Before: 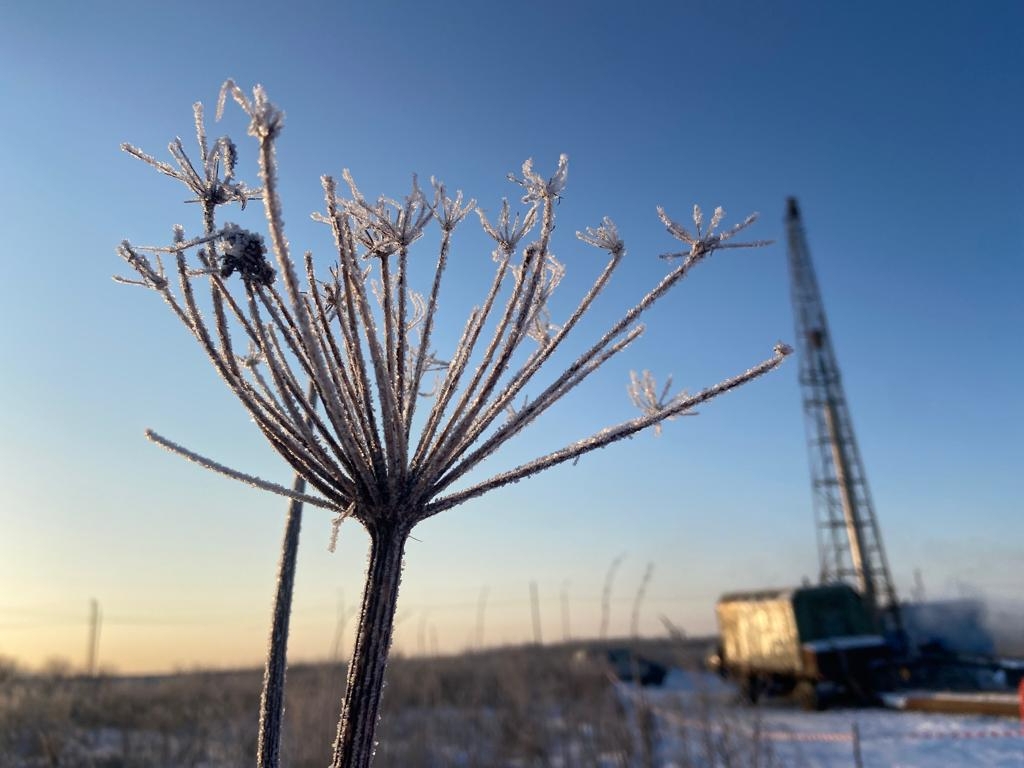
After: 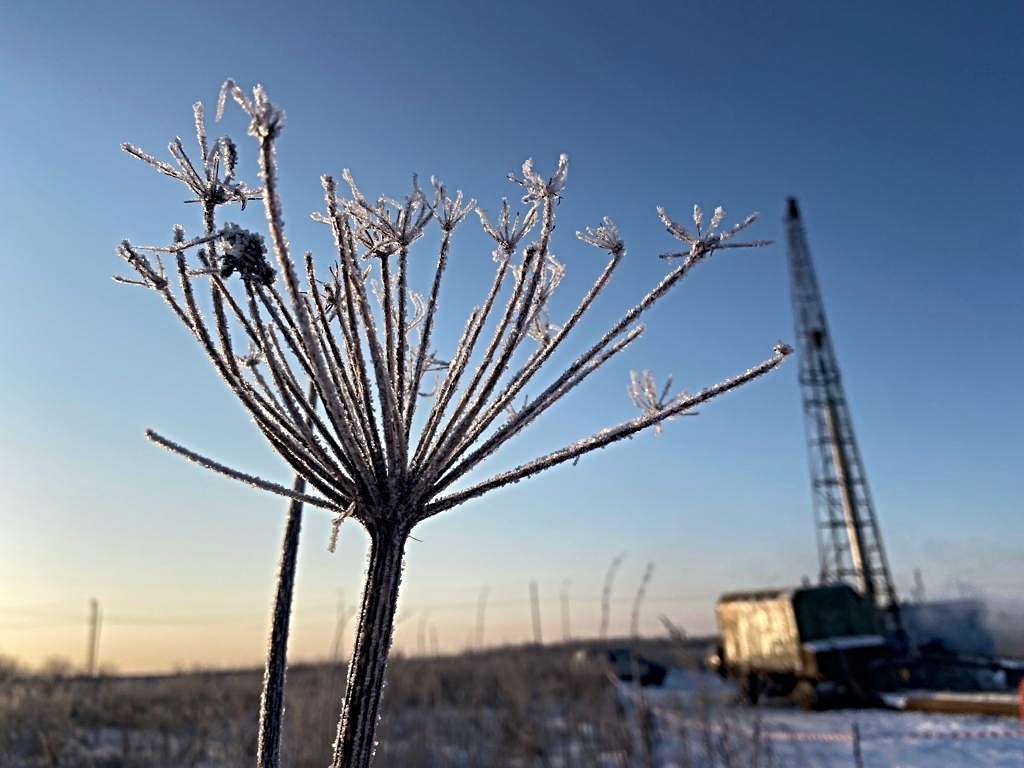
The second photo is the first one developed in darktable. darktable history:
velvia: strength 6%
haze removal: compatibility mode true, adaptive false
sharpen: radius 4.883
color correction: saturation 0.8
